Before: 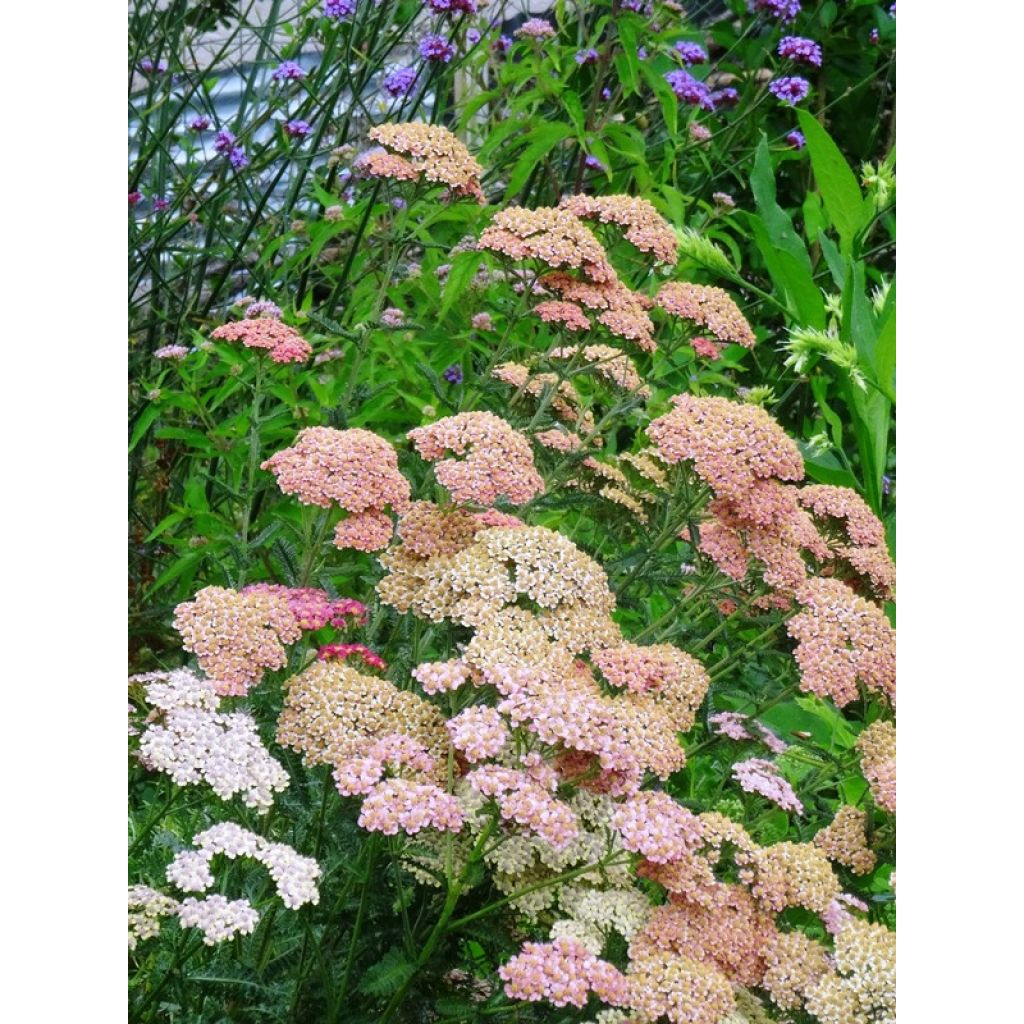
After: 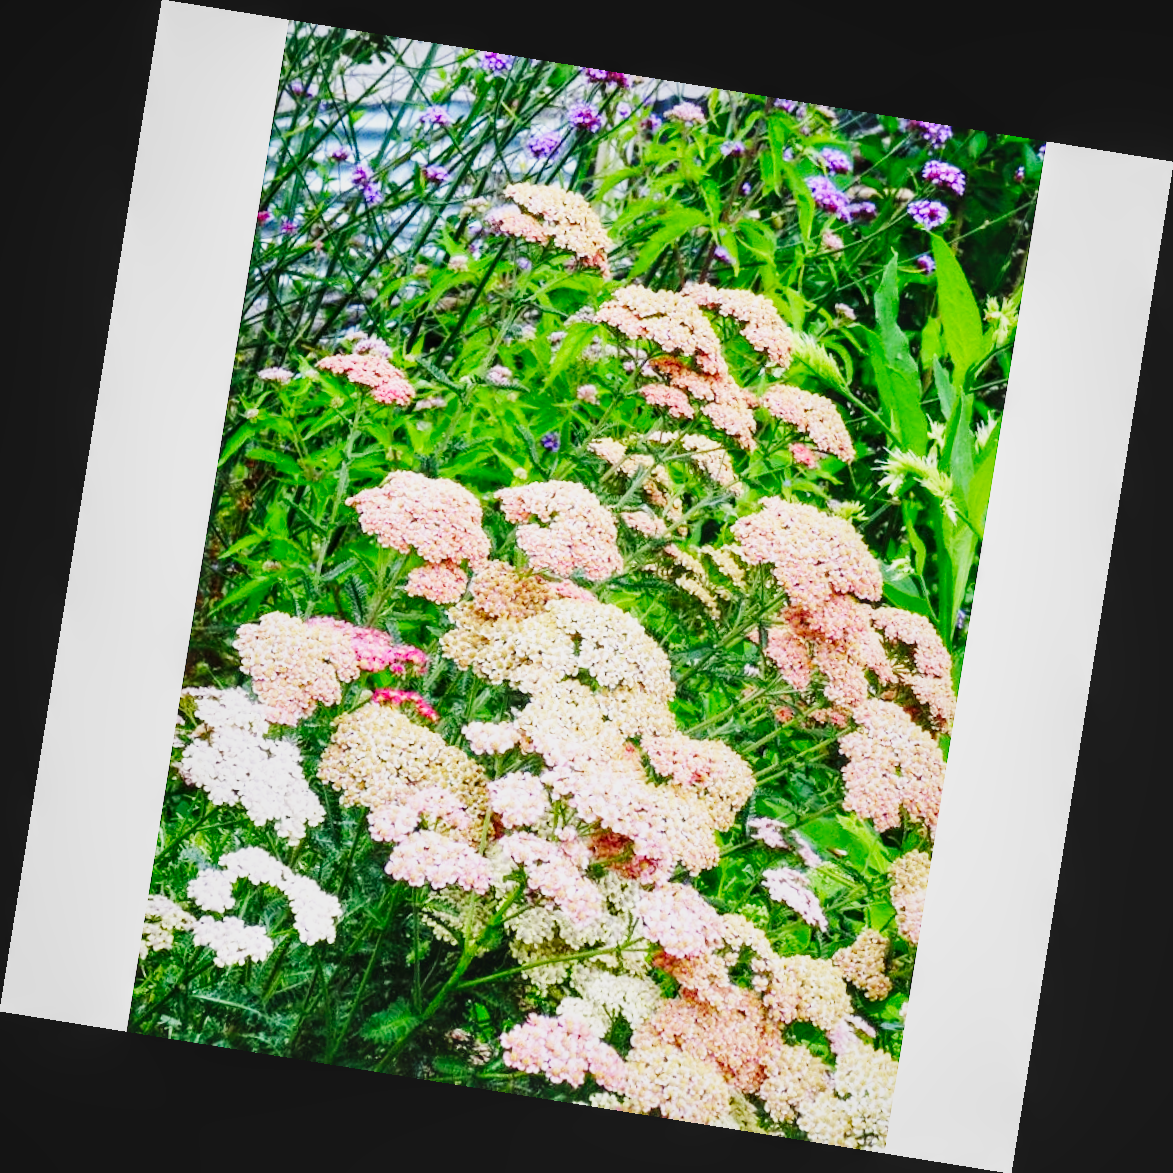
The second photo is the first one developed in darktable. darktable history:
base curve: curves: ch0 [(0, 0.003) (0.001, 0.002) (0.006, 0.004) (0.02, 0.022) (0.048, 0.086) (0.094, 0.234) (0.162, 0.431) (0.258, 0.629) (0.385, 0.8) (0.548, 0.918) (0.751, 0.988) (1, 1)], preserve colors none
rotate and perspective: rotation 9.12°, automatic cropping off
local contrast: detail 110%
exposure: compensate highlight preservation false
